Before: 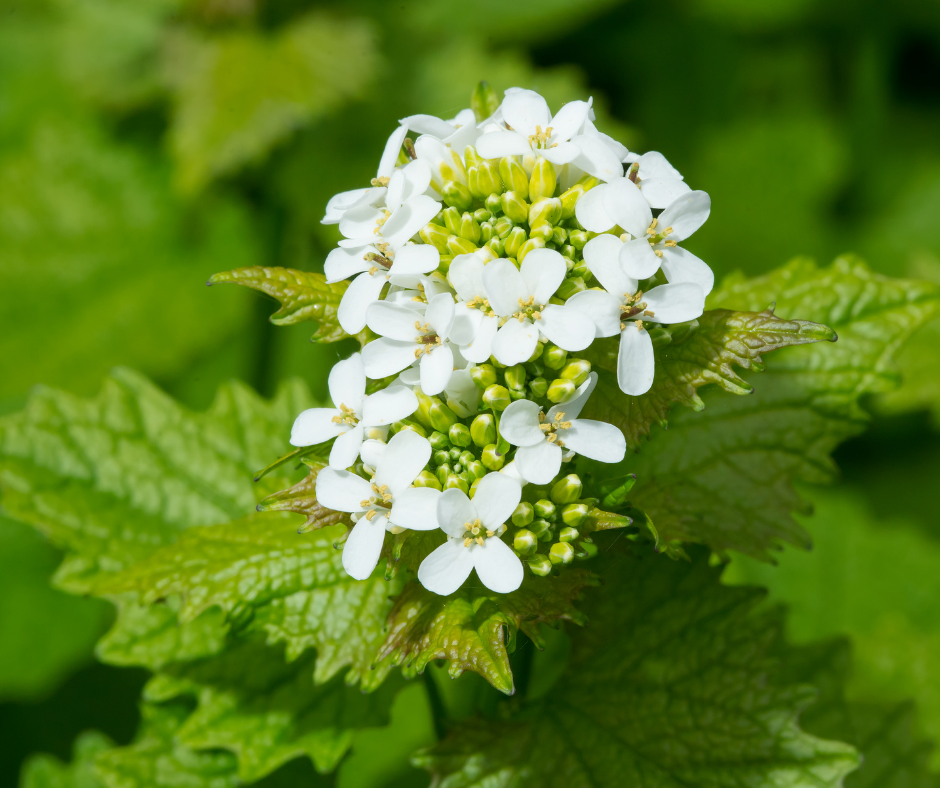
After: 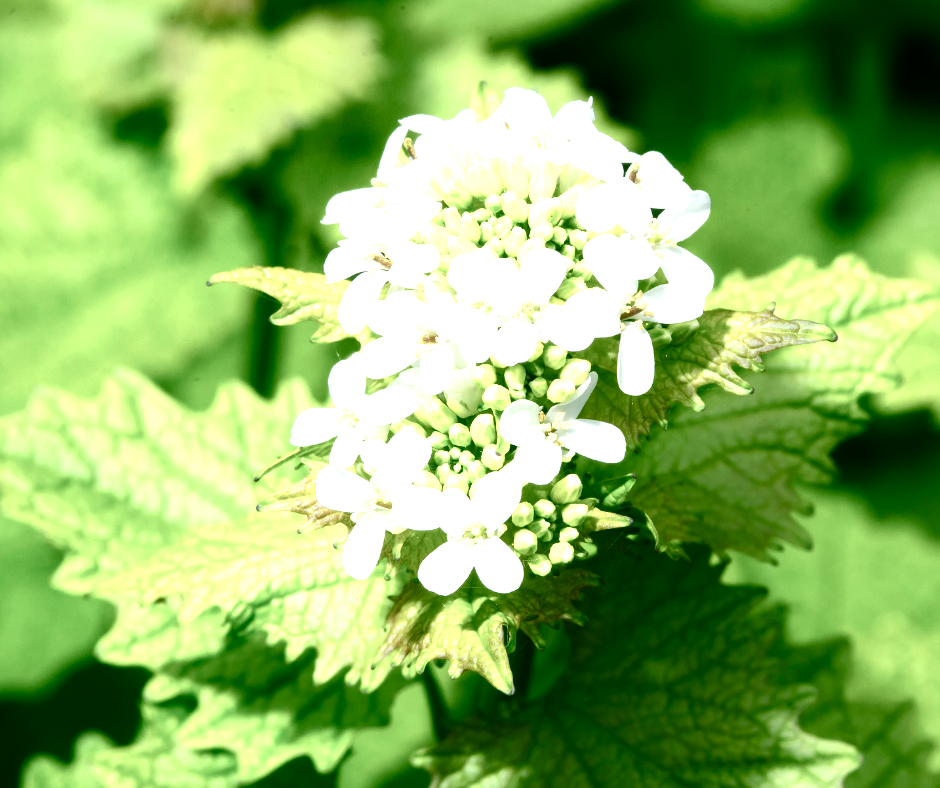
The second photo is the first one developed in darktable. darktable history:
color balance rgb: shadows lift › chroma 11.641%, shadows lift › hue 131.67°, linear chroma grading › global chroma 14.353%, perceptual saturation grading › global saturation -10.582%, perceptual saturation grading › highlights -27.344%, perceptual saturation grading › shadows 21.537%, global vibrance 16.02%, saturation formula JzAzBz (2021)
tone equalizer: -8 EV -1.1 EV, -7 EV -0.984 EV, -6 EV -0.886 EV, -5 EV -0.596 EV, -3 EV 0.564 EV, -2 EV 0.896 EV, -1 EV 0.99 EV, +0 EV 1.07 EV
